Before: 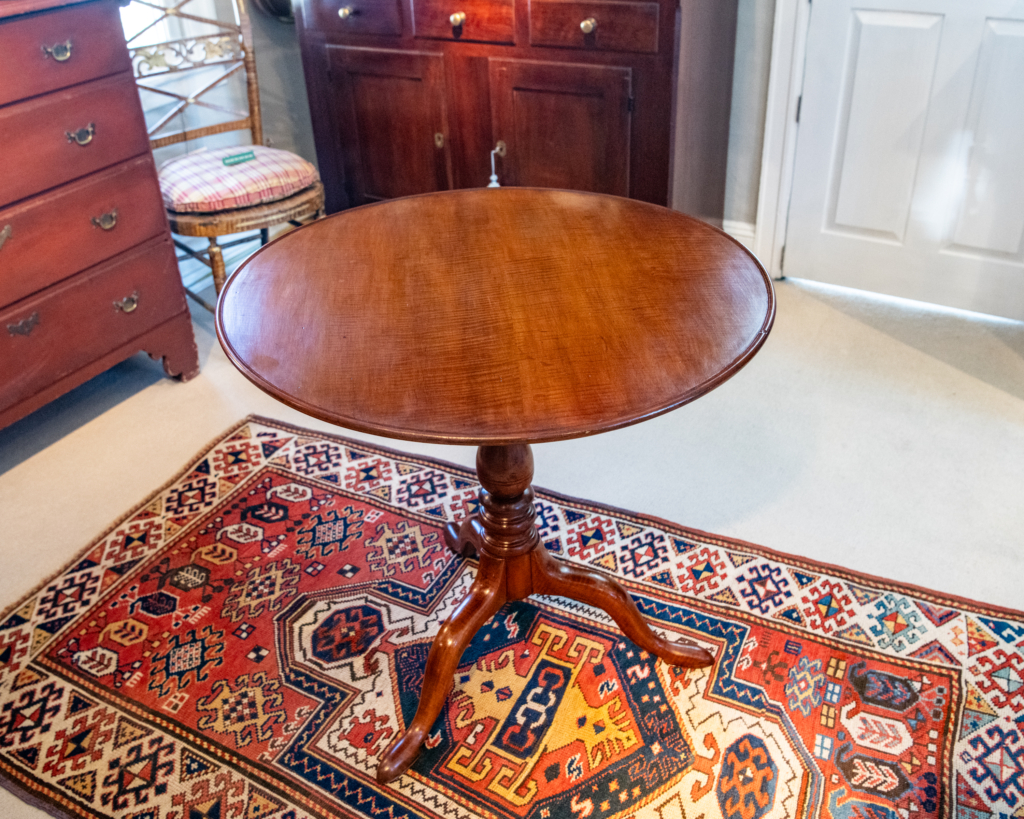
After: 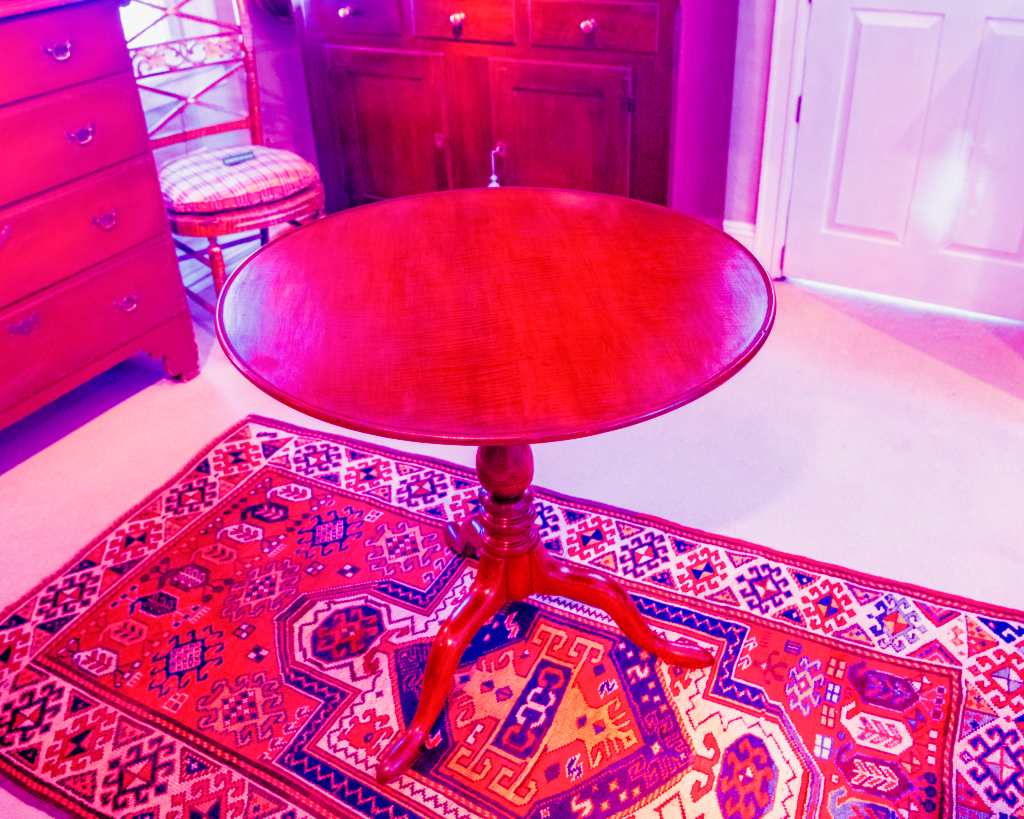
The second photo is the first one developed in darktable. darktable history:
filmic rgb: middle gray luminance 3.44%, black relative exposure -5.92 EV, white relative exposure 6.33 EV, threshold 6 EV, dynamic range scaling 22.4%, target black luminance 0%, hardness 2.33, latitude 45.85%, contrast 0.78, highlights saturation mix 100%, shadows ↔ highlights balance 0.033%, add noise in highlights 0, preserve chrominance max RGB, color science v3 (2019), use custom middle-gray values true, iterations of high-quality reconstruction 0, contrast in highlights soft, enable highlight reconstruction true
color balance: mode lift, gamma, gain (sRGB), lift [1, 1, 0.101, 1]
